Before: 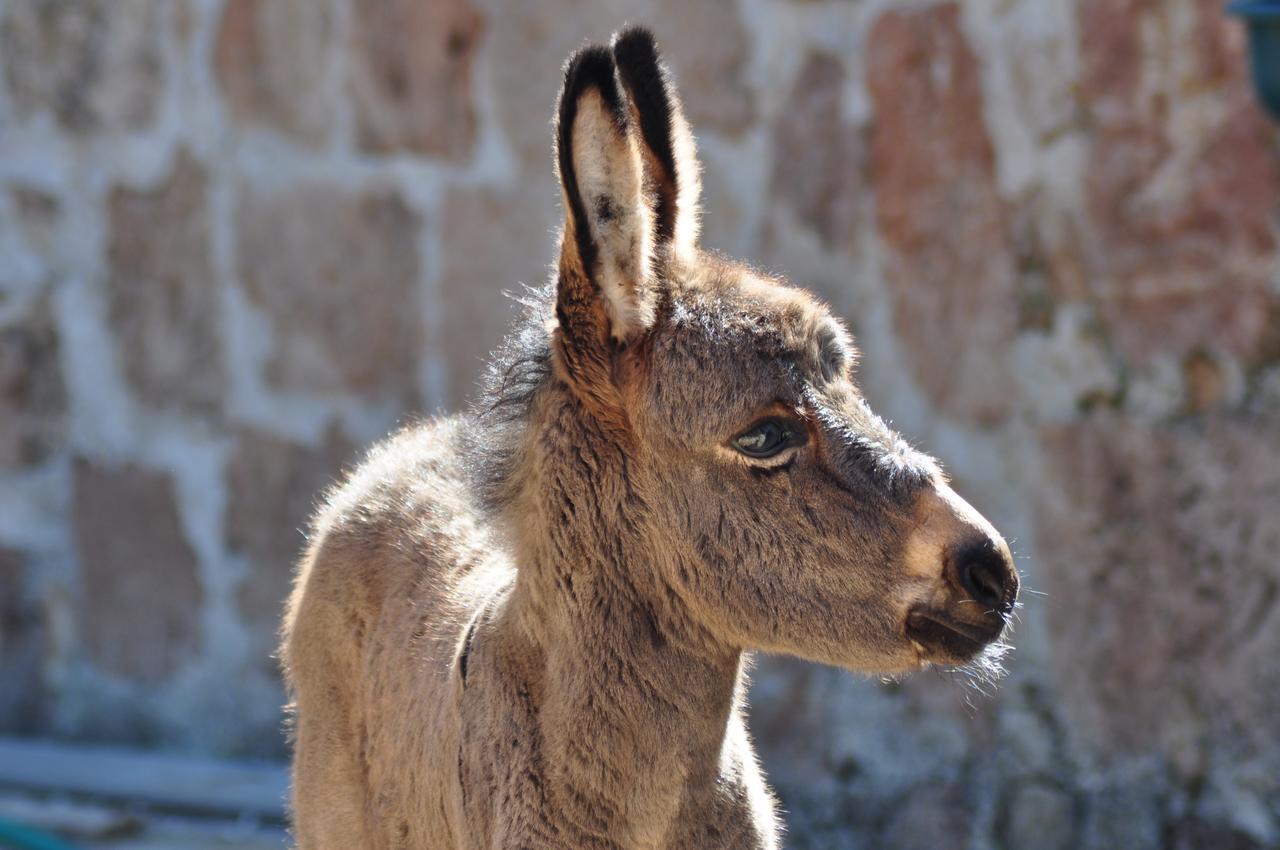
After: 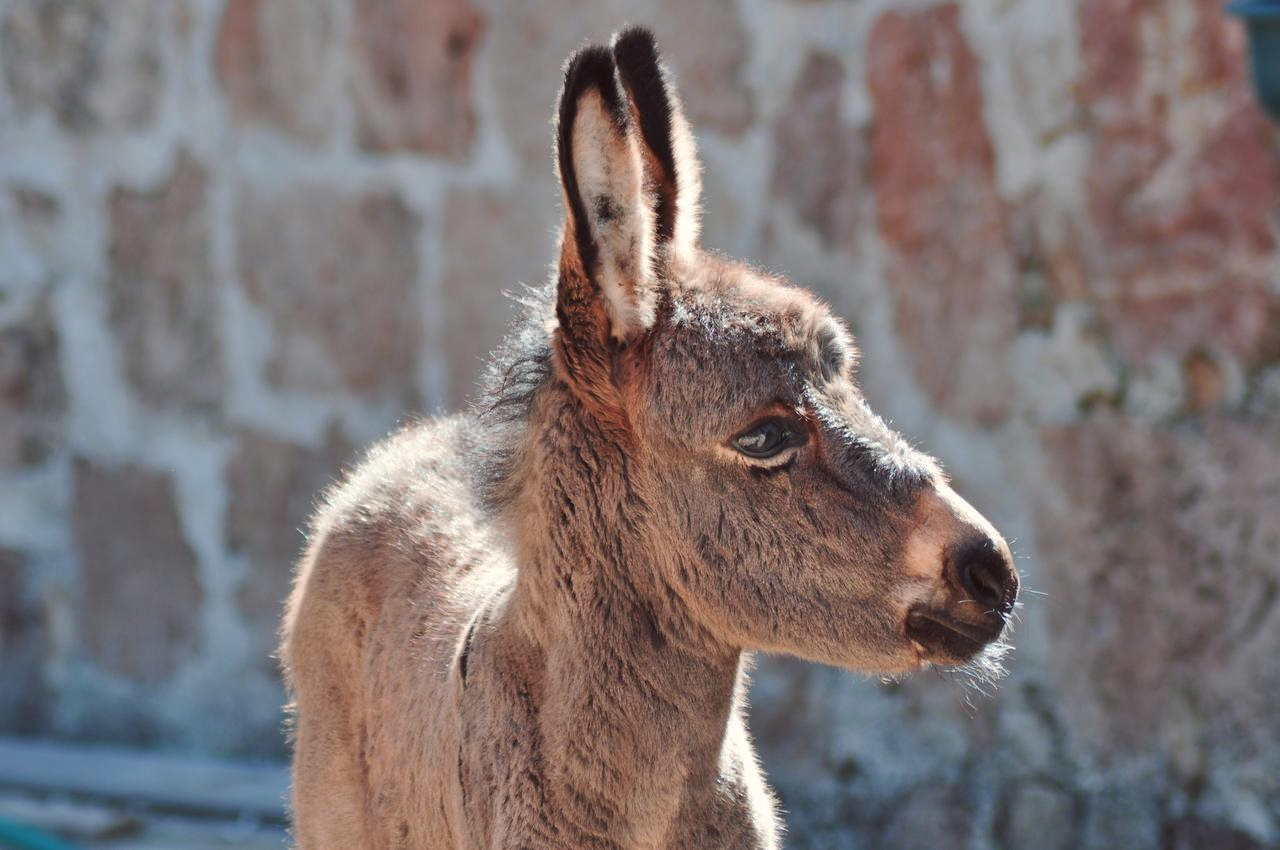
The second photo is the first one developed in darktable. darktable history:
tone curve: curves: ch0 [(0, 0) (0.003, 0.018) (0.011, 0.024) (0.025, 0.038) (0.044, 0.067) (0.069, 0.098) (0.1, 0.13) (0.136, 0.165) (0.177, 0.205) (0.224, 0.249) (0.277, 0.304) (0.335, 0.365) (0.399, 0.432) (0.468, 0.505) (0.543, 0.579) (0.623, 0.652) (0.709, 0.725) (0.801, 0.802) (0.898, 0.876) (1, 1)], preserve colors none
color look up table: target L [95.42, 94.33, 95.12, 93.04, 95.06, 89.4, 82.94, 82.67, 80.13, 78.52, 76.42, 72.45, 59.65, 51, 48.51, 39.76, 4.657, 200.67, 84.45, 74.03, 70.35, 58.32, 62.35, 55.03, 47.78, 47.37, 40.05, 31.76, 28.53, 61.83, 67.72, 65.96, 44.95, 42.36, 41.05, 37.34, 31.5, 32.14, 26.93, 17.2, 17.97, 93.83, 82.37, 79.02, 63.1, 55.95, 53.3, 35.26, 28.67], target a [-4.969, -24.78, -9.301, -2.035, -12.57, -67.03, -77.43, 5.898, -58.52, -26.72, -36.95, -21.2, -25.26, -45.61, -10.58, -33.05, -0.652, 0, 22.05, 37.88, 6.583, 67.27, 43.3, 75.7, 77.74, 31.86, 65.97, 16.55, 51.98, 61.65, 42.2, 22.65, 62.73, 71.12, 68.63, 44.45, 57.65, 19.73, 30.27, 45.09, 24.71, -5.502, -43.88, -27.46, -2.035, -6.14, -28.28, -7.861, -5.925], target b [77.83, 19.35, 99.48, 98.02, 99.25, 76.64, 83.82, 75.85, 13.09, 0.975, 78.51, 63.91, 20.89, 45.72, 39.91, 9.265, 5.468, -0.001, 27.45, 55.6, 10.57, 14.41, 27.01, 41.84, 31.66, 48.4, 56.53, 23.67, 32.68, -18.56, -1.034, -20.94, -31.24, -19.95, 11.19, 2.666, -18.45, -56.48, -35.74, -55.28, -18.38, -3.628, -16.47, -28.35, -16.32, -41.02, -18.78, -2.573, -29.07], num patches 49
